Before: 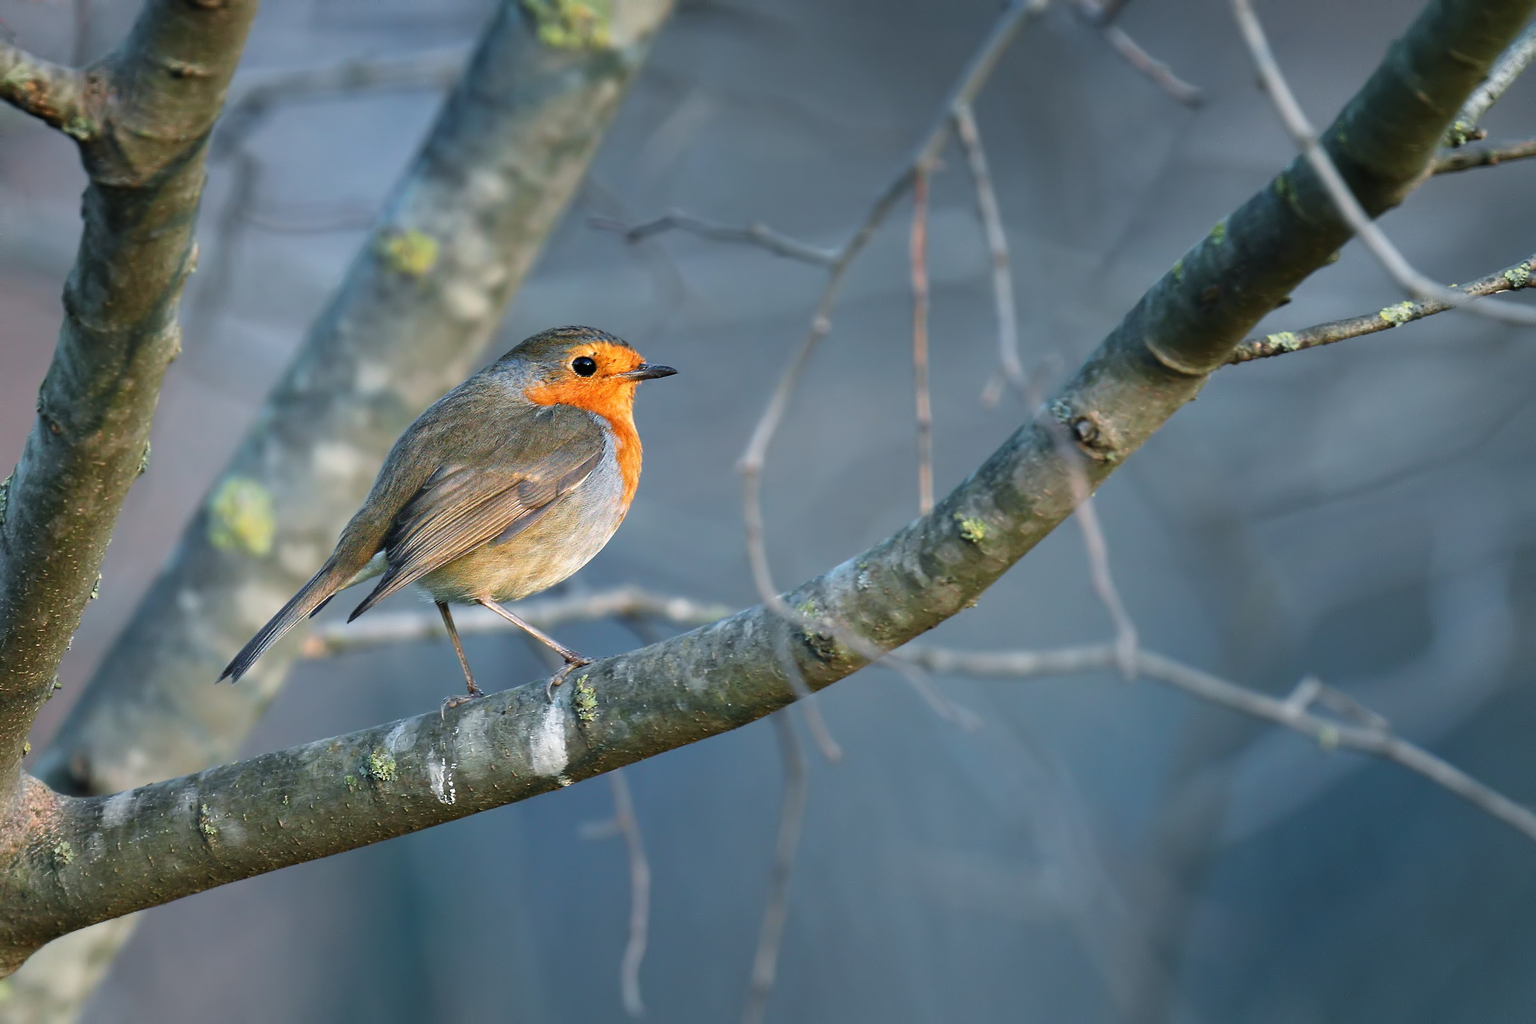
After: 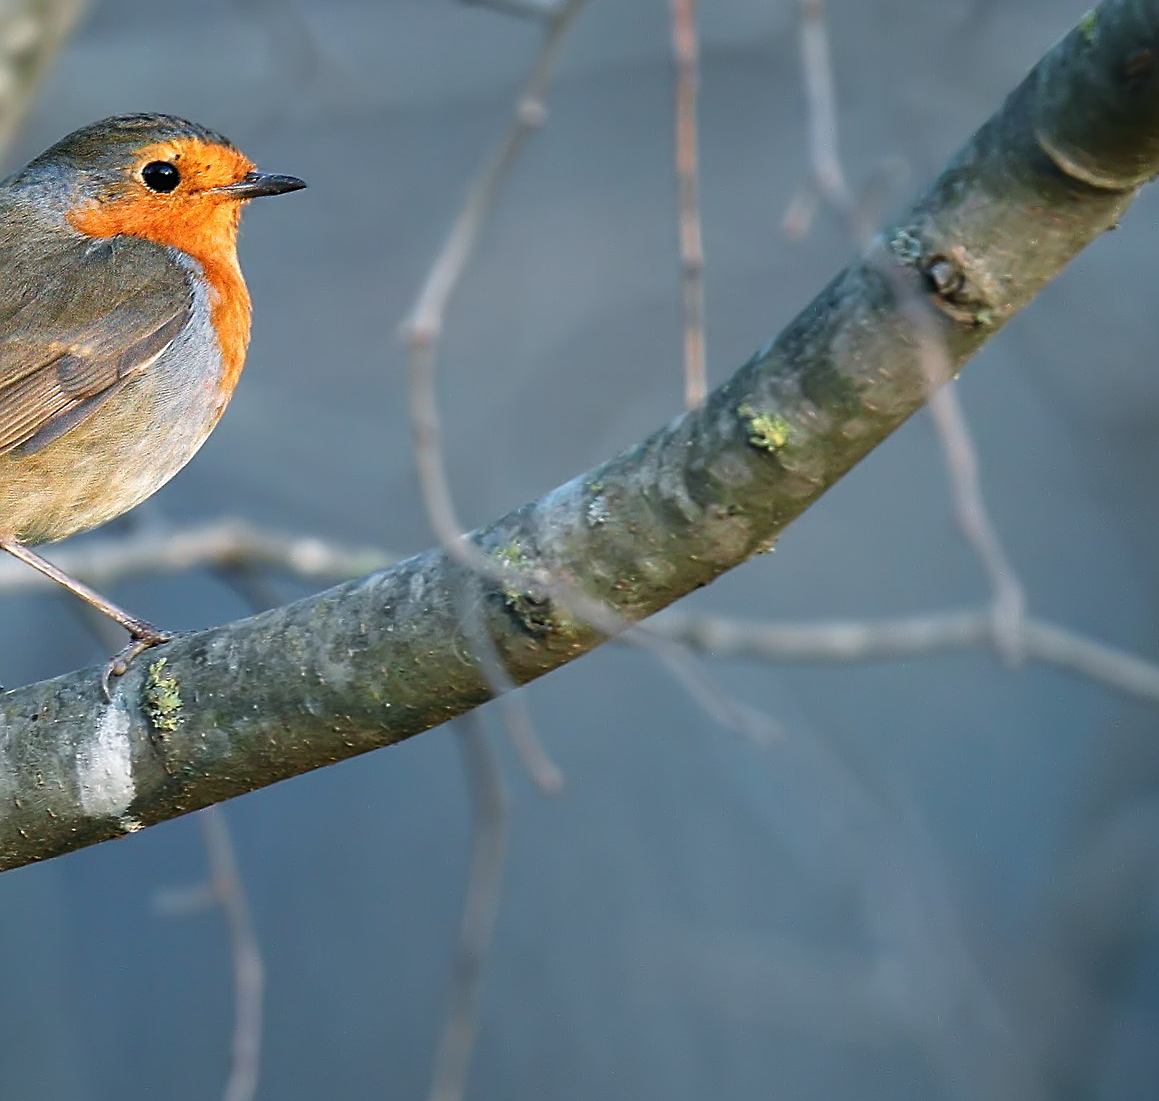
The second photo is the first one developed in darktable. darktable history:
crop: left 31.366%, top 24.794%, right 20.331%, bottom 6.368%
sharpen: on, module defaults
color calibration: illuminant same as pipeline (D50), adaptation XYZ, x 0.346, y 0.358, temperature 5010.73 K
